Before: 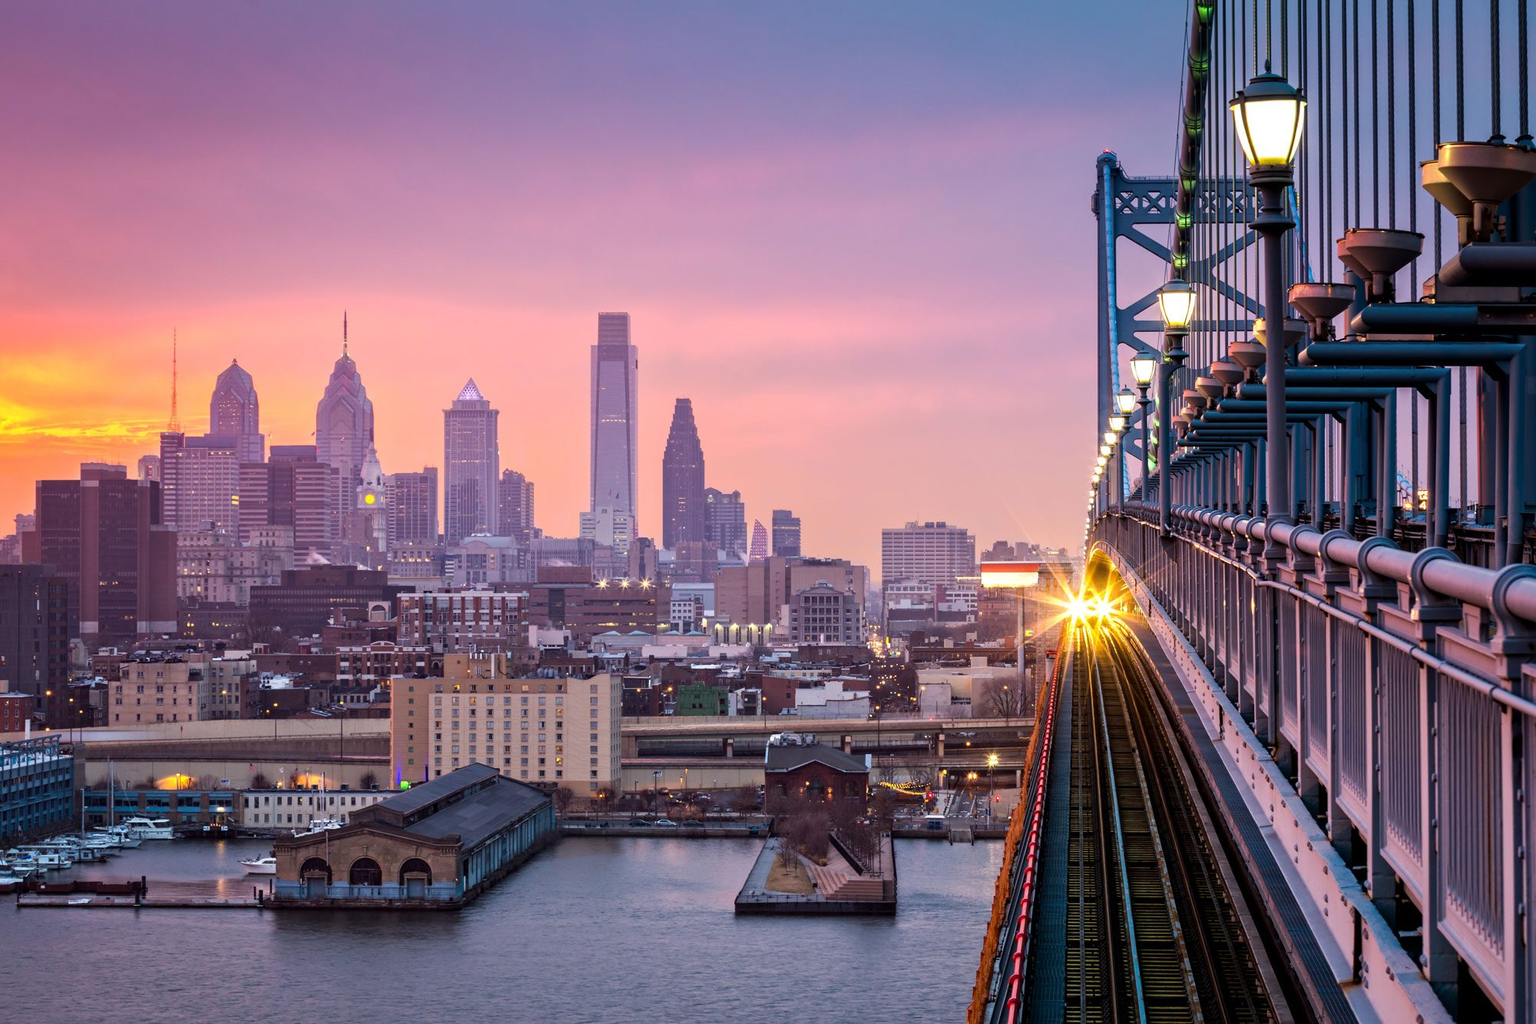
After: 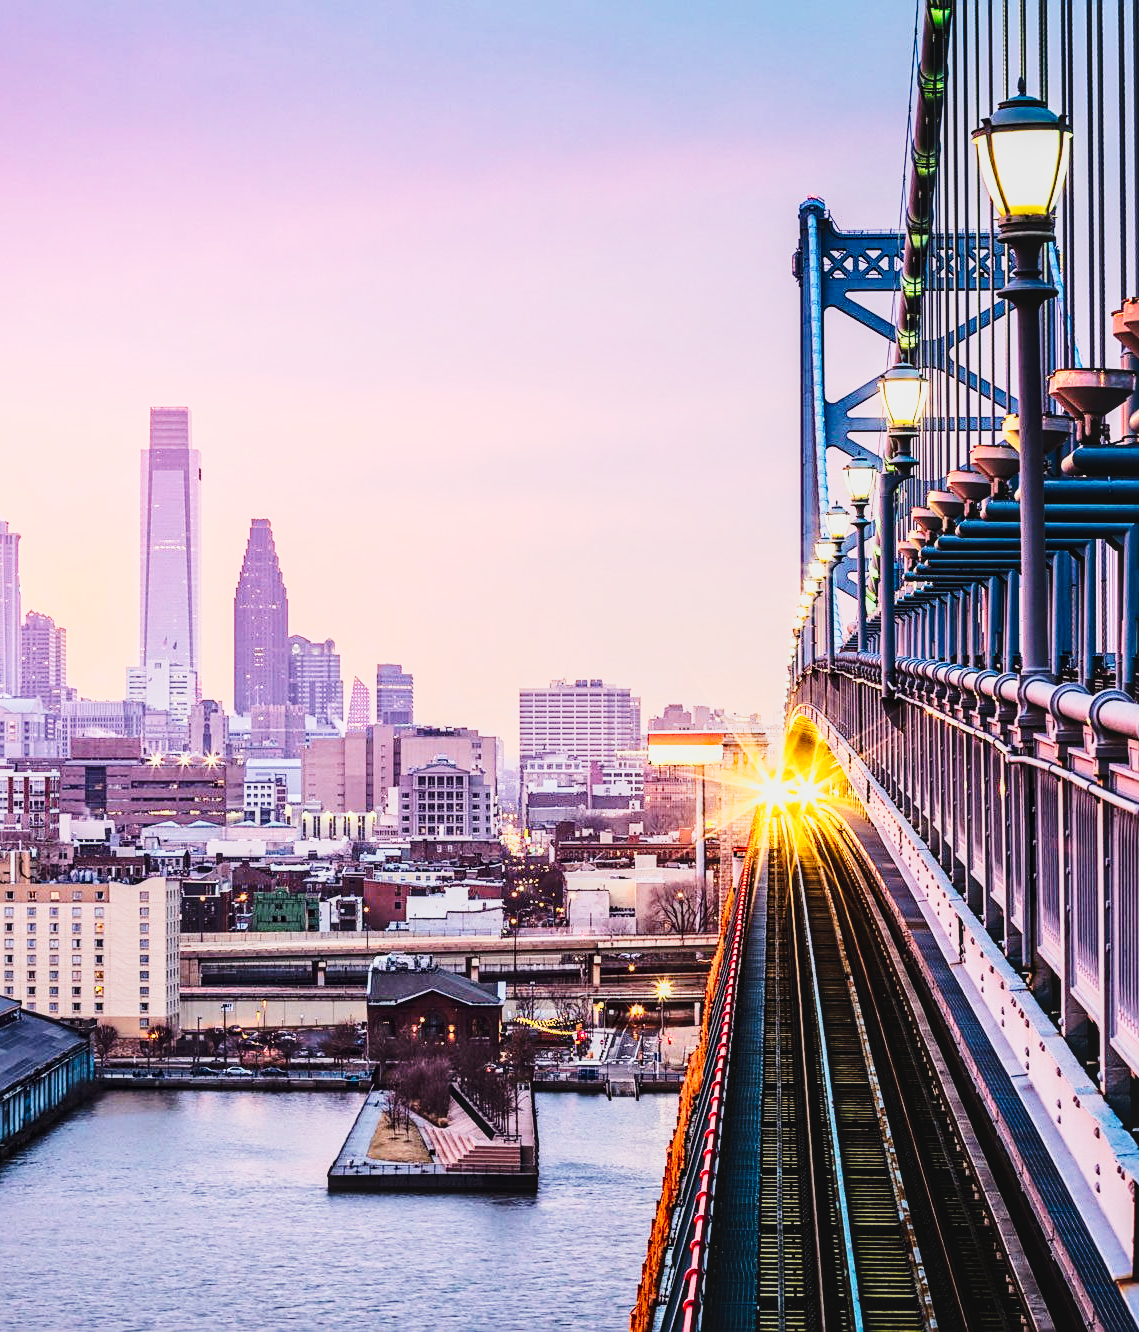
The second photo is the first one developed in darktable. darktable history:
contrast brightness saturation: contrast 0.044, saturation 0.072
color balance rgb: perceptual saturation grading › global saturation -0.101%
tone curve: curves: ch0 [(0, 0.026) (0.058, 0.049) (0.246, 0.214) (0.437, 0.498) (0.55, 0.644) (0.657, 0.767) (0.822, 0.9) (1, 0.961)]; ch1 [(0, 0) (0.346, 0.307) (0.408, 0.369) (0.453, 0.457) (0.476, 0.489) (0.502, 0.493) (0.521, 0.515) (0.537, 0.531) (0.612, 0.641) (0.676, 0.728) (1, 1)]; ch2 [(0, 0) (0.346, 0.34) (0.434, 0.46) (0.485, 0.494) (0.5, 0.494) (0.511, 0.504) (0.537, 0.551) (0.579, 0.599) (0.625, 0.686) (1, 1)], preserve colors none
sharpen: on, module defaults
crop: left 31.485%, top 0%, right 11.522%
local contrast: on, module defaults
base curve: curves: ch0 [(0, 0) (0.028, 0.03) (0.121, 0.232) (0.46, 0.748) (0.859, 0.968) (1, 1)]
